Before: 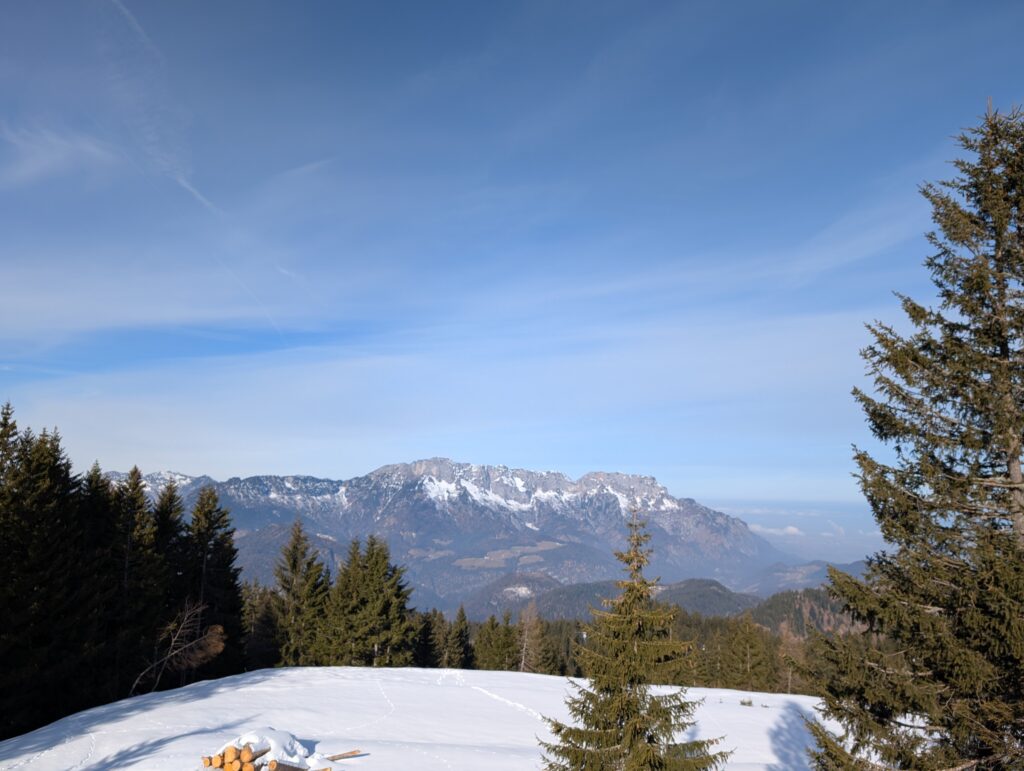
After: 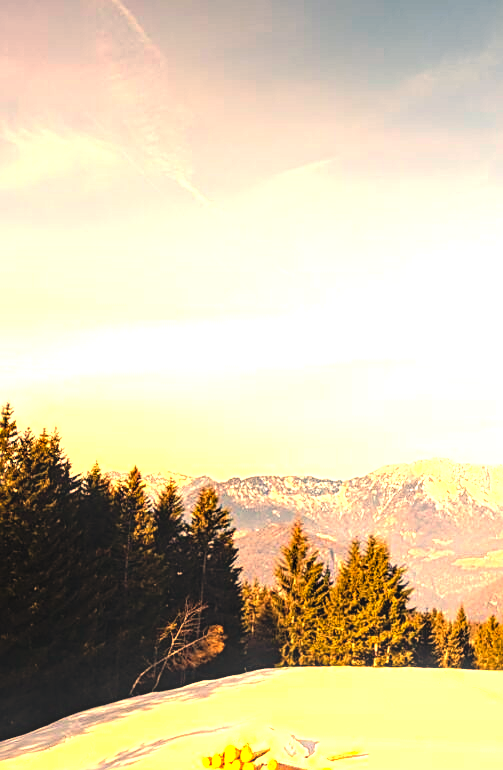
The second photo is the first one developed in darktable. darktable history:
tone equalizer: -8 EV -0.75 EV, -7 EV -0.7 EV, -6 EV -0.6 EV, -5 EV -0.4 EV, -3 EV 0.4 EV, -2 EV 0.6 EV, -1 EV 0.7 EV, +0 EV 0.75 EV, edges refinement/feathering 500, mask exposure compensation -1.57 EV, preserve details no
exposure: black level correction 0, exposure 1.1 EV, compensate highlight preservation false
crop and rotate: left 0%, top 0%, right 50.845%
sharpen: on, module defaults
contrast brightness saturation: saturation -0.04
local contrast: on, module defaults
white balance: red 1.467, blue 0.684
color balance rgb: linear chroma grading › global chroma 15%, perceptual saturation grading › global saturation 30%
